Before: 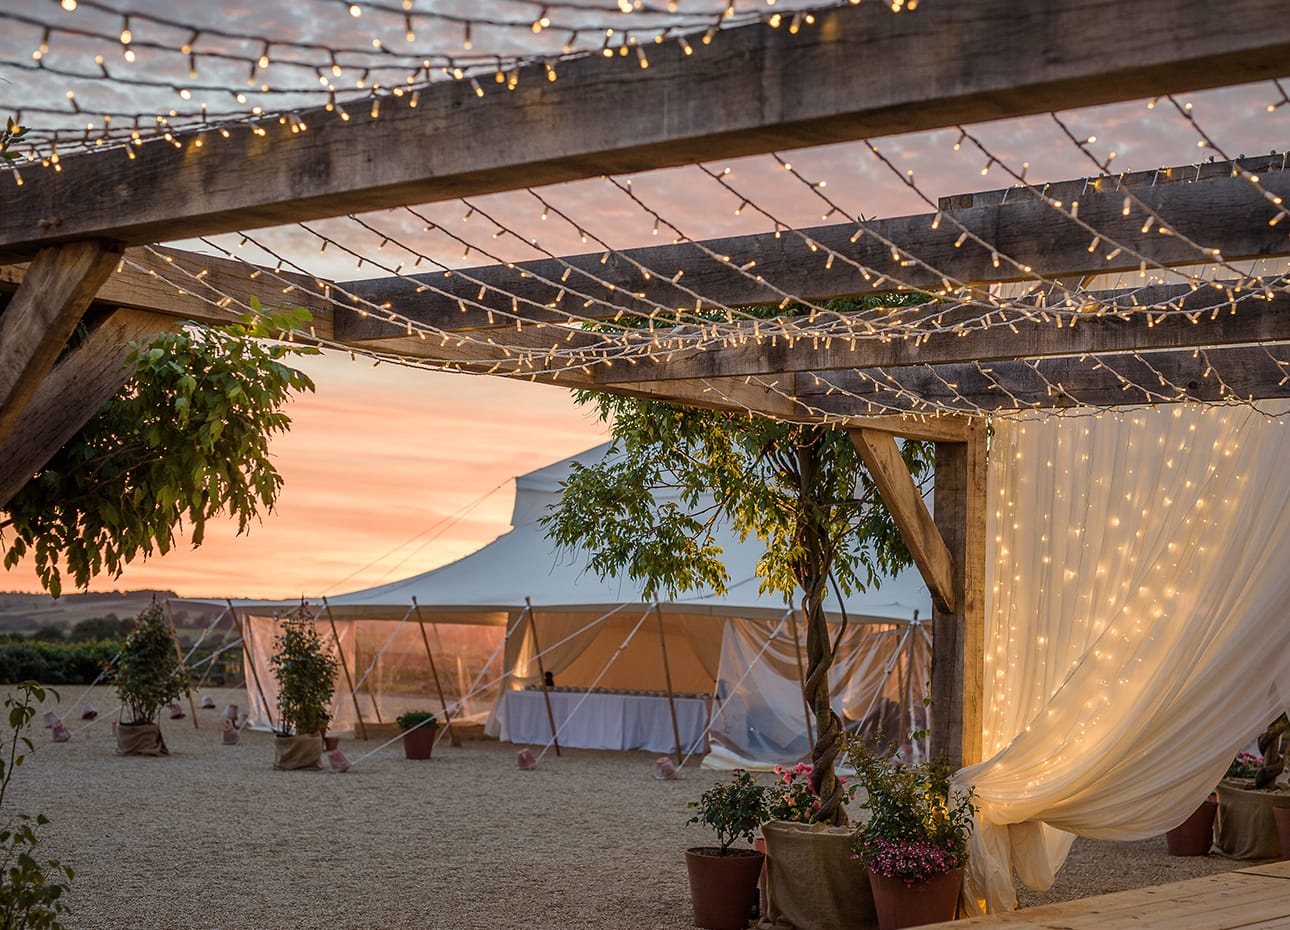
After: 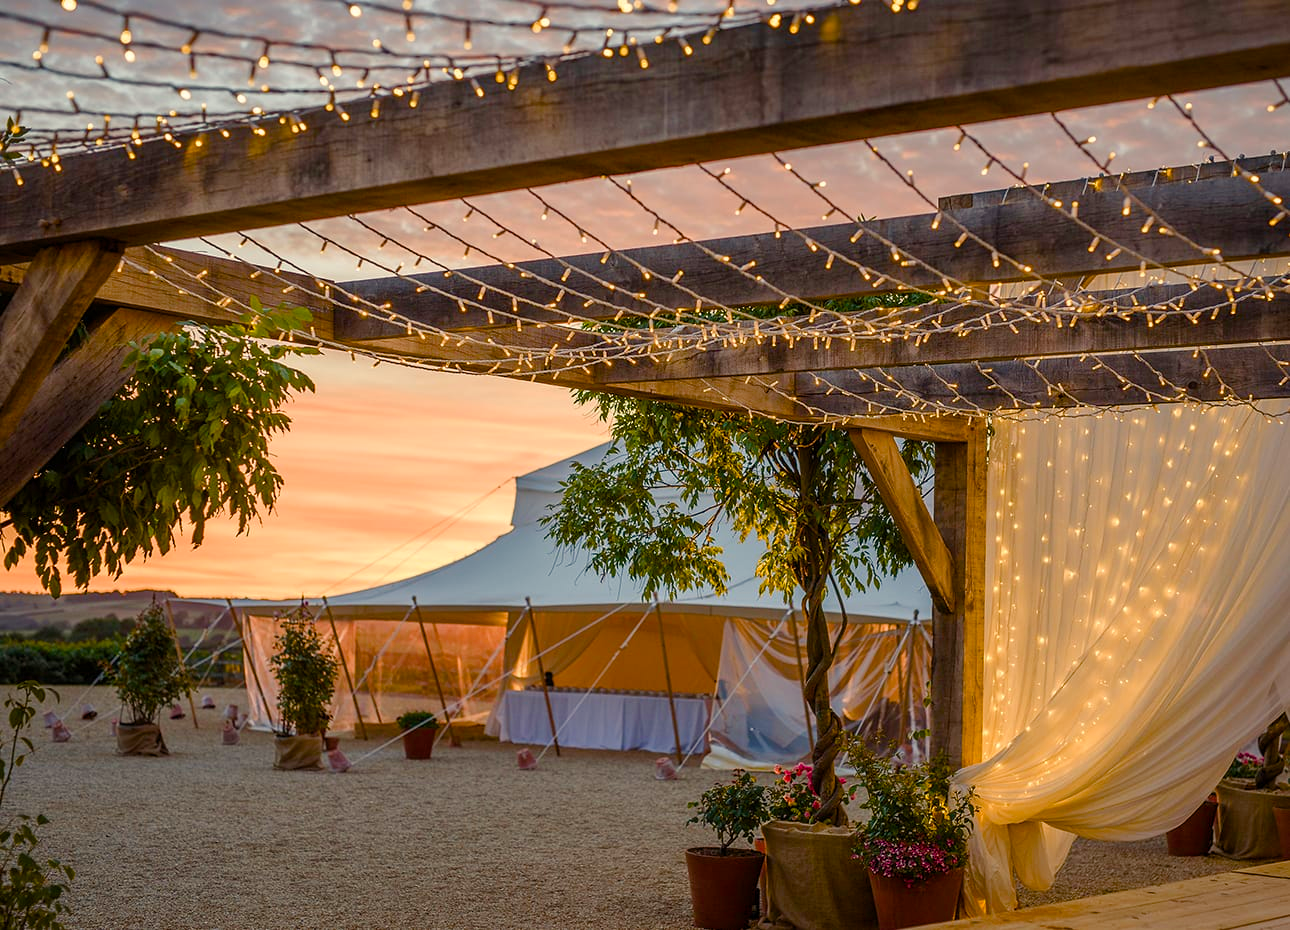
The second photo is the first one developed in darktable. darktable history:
color balance rgb: highlights gain › chroma 2.975%, highlights gain › hue 78.56°, linear chroma grading › global chroma 14.805%, perceptual saturation grading › global saturation 20%, perceptual saturation grading › highlights -25.638%, perceptual saturation grading › shadows 49.872%
